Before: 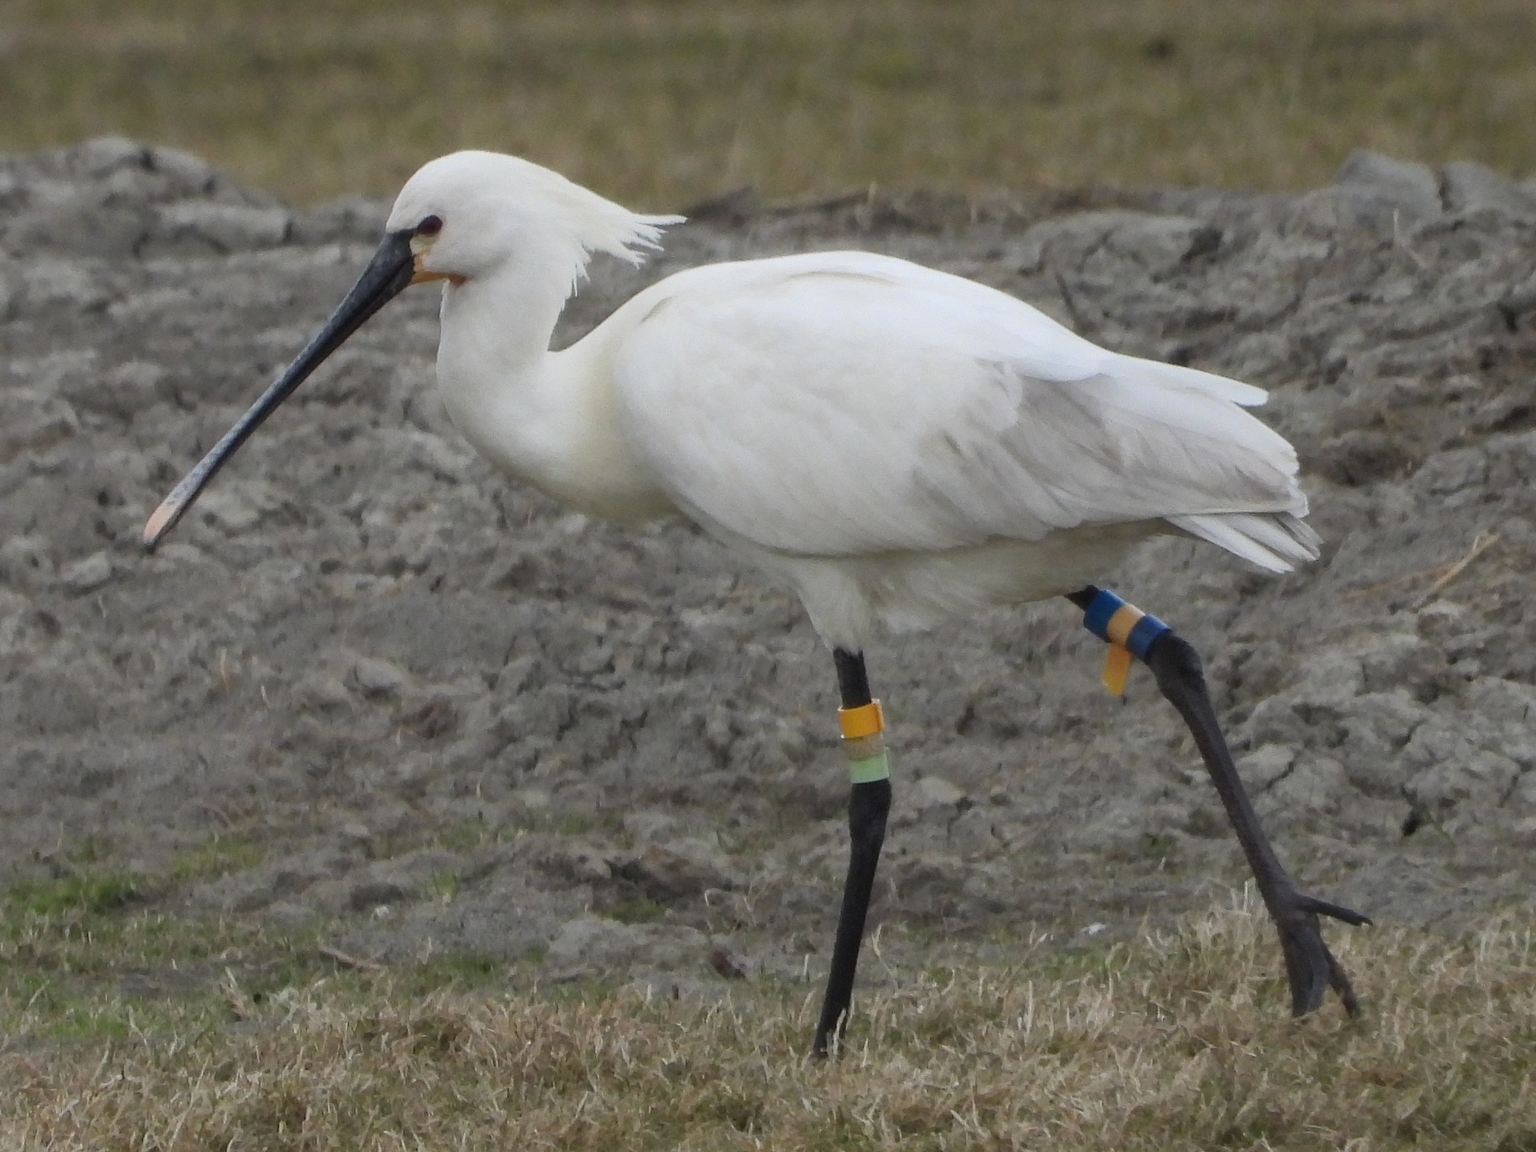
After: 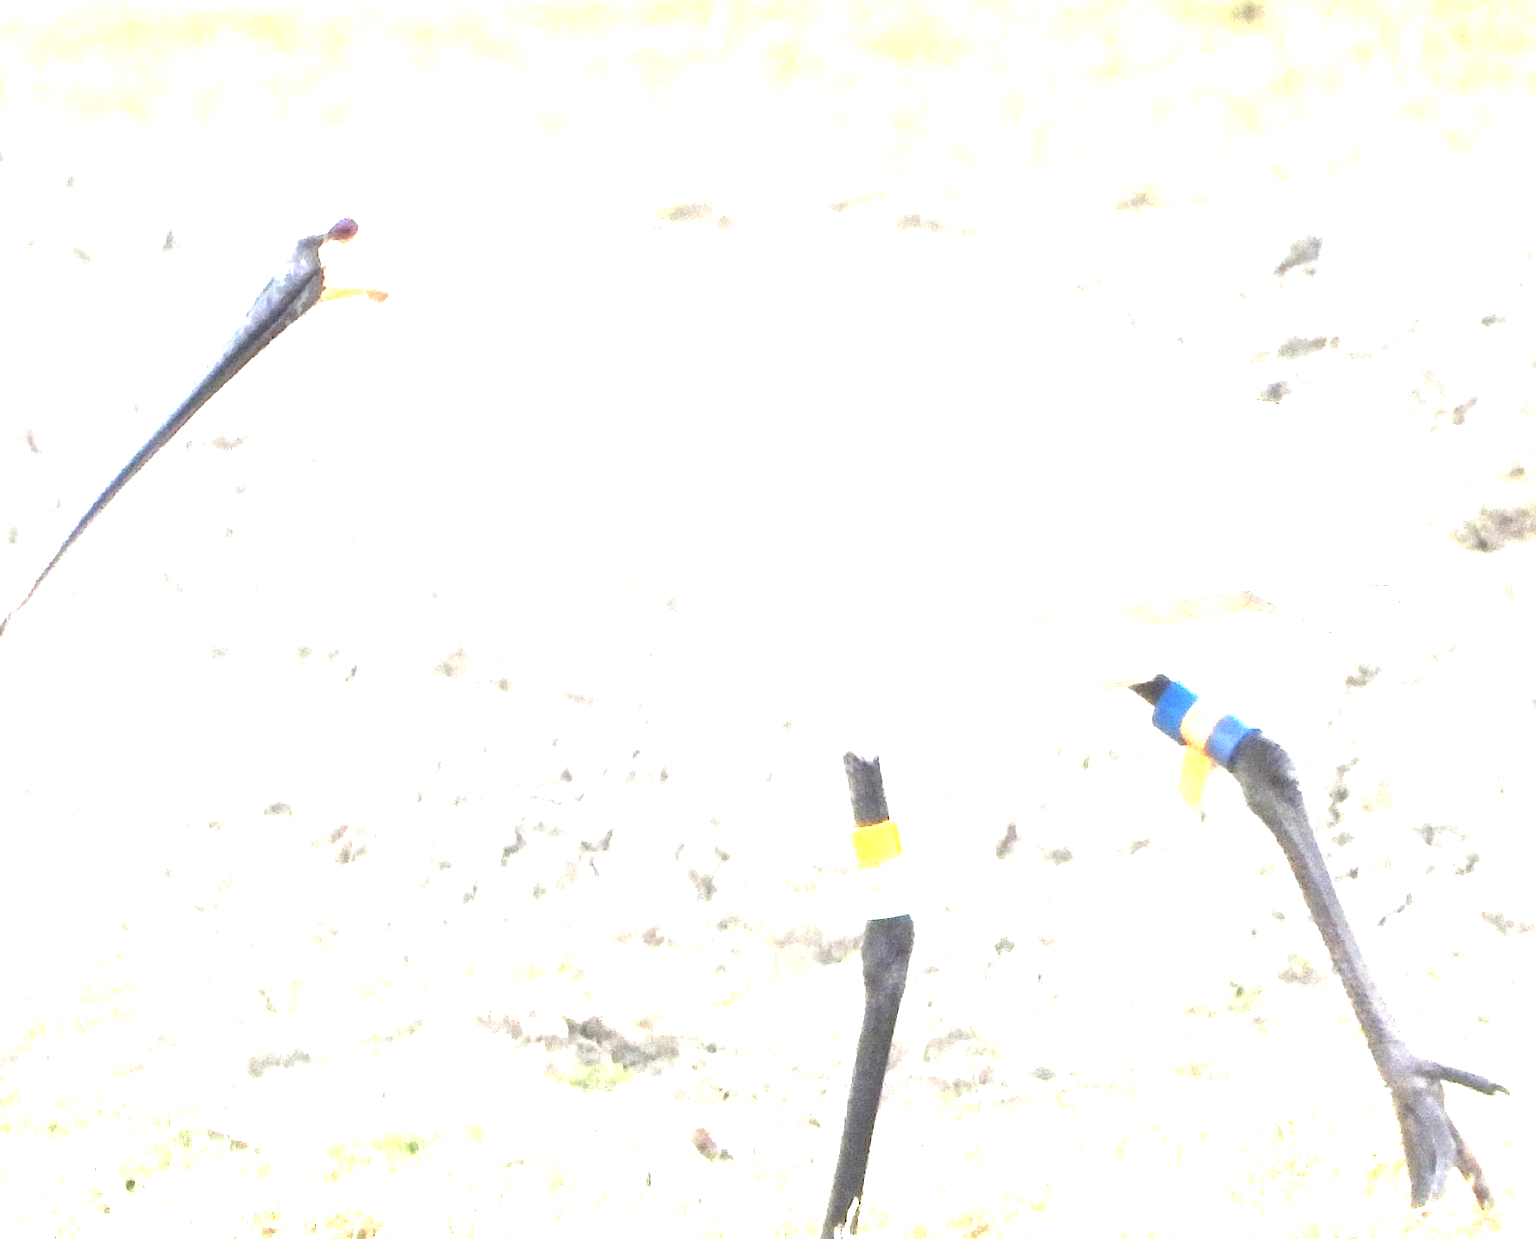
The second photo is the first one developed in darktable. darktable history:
crop: left 9.929%, top 3.475%, right 9.188%, bottom 9.529%
exposure: black level correction 0, exposure 4 EV, compensate exposure bias true, compensate highlight preservation false
